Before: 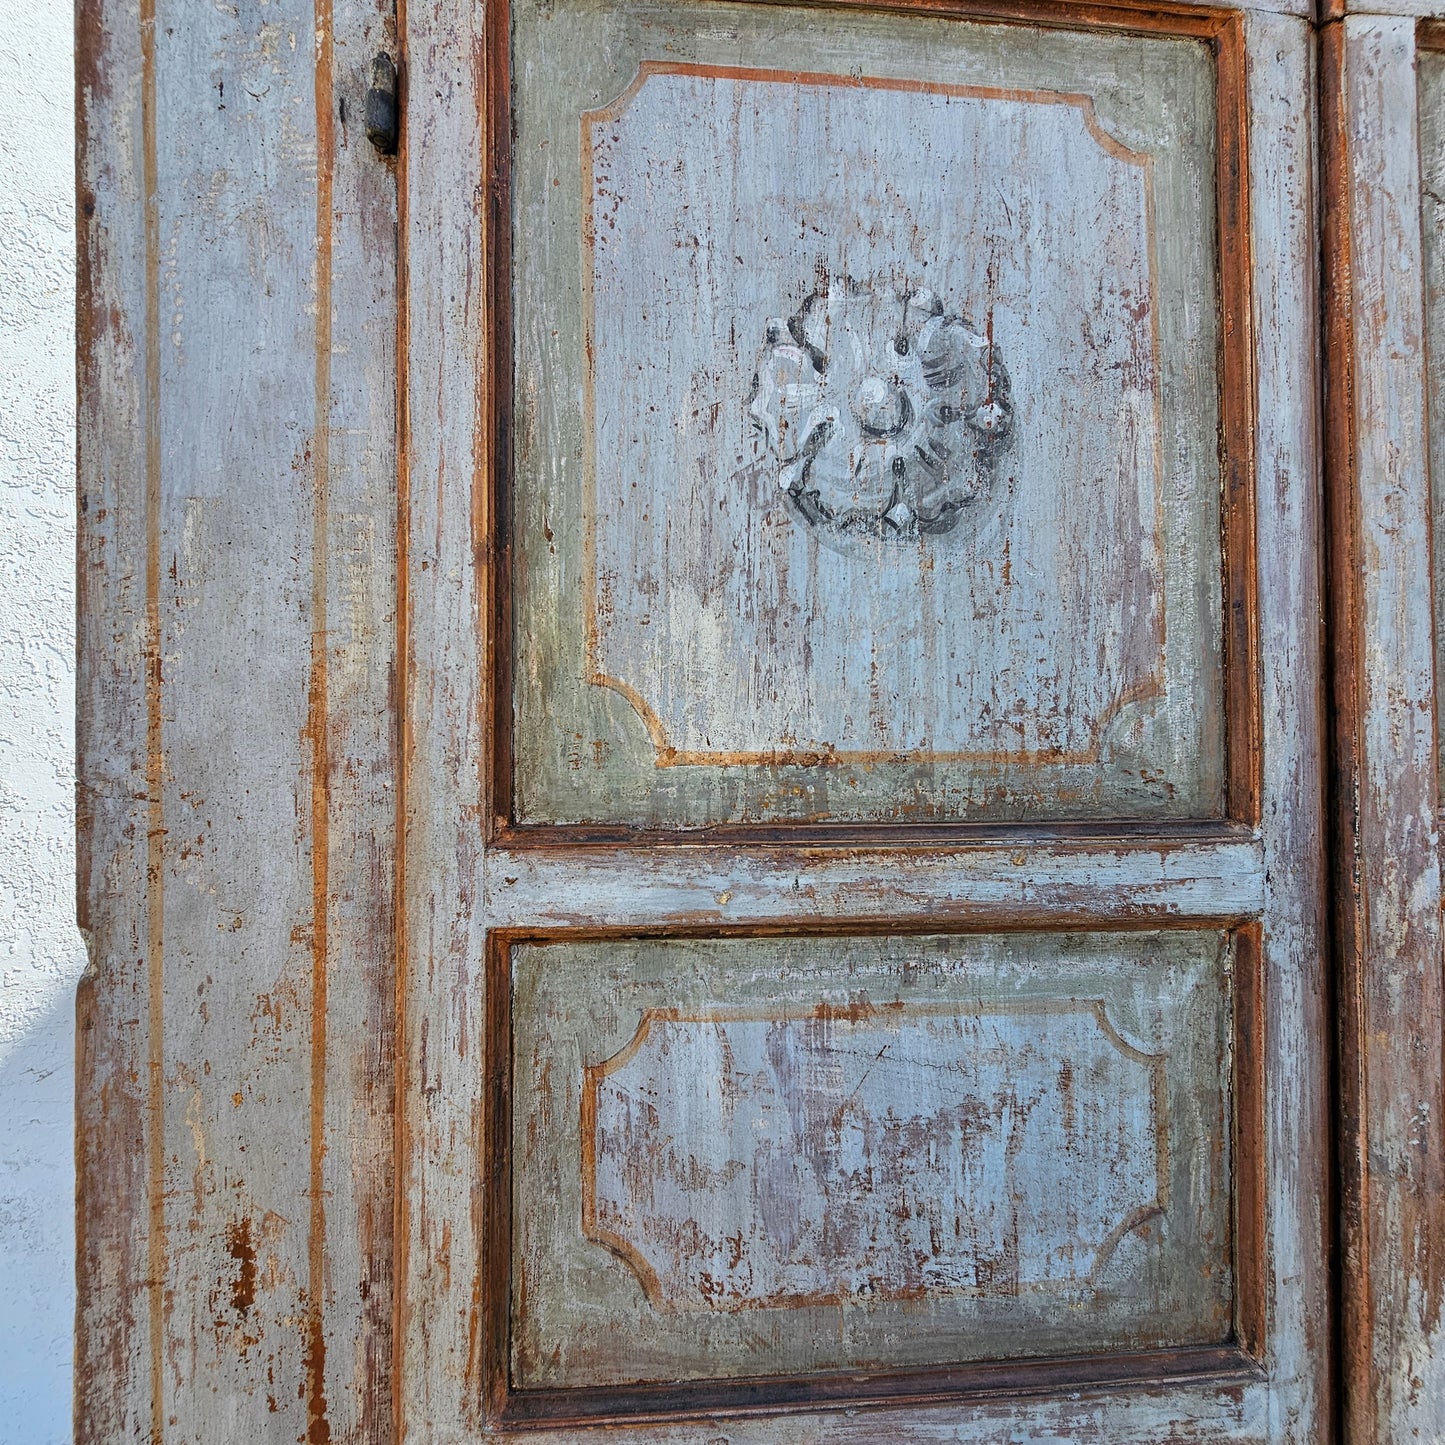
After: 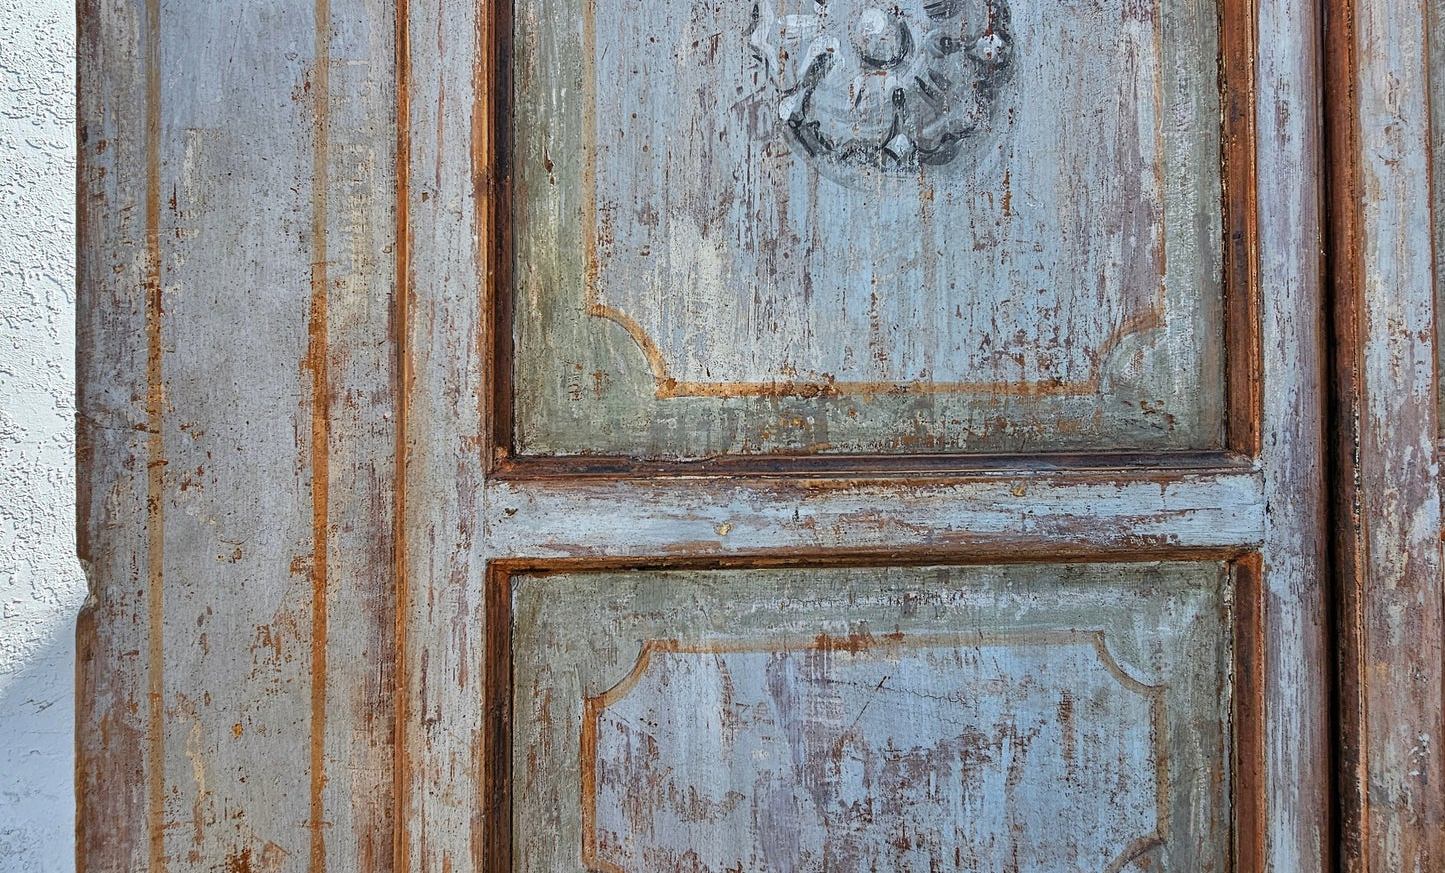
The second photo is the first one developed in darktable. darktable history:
shadows and highlights: soften with gaussian
crop and rotate: top 25.544%, bottom 14.02%
